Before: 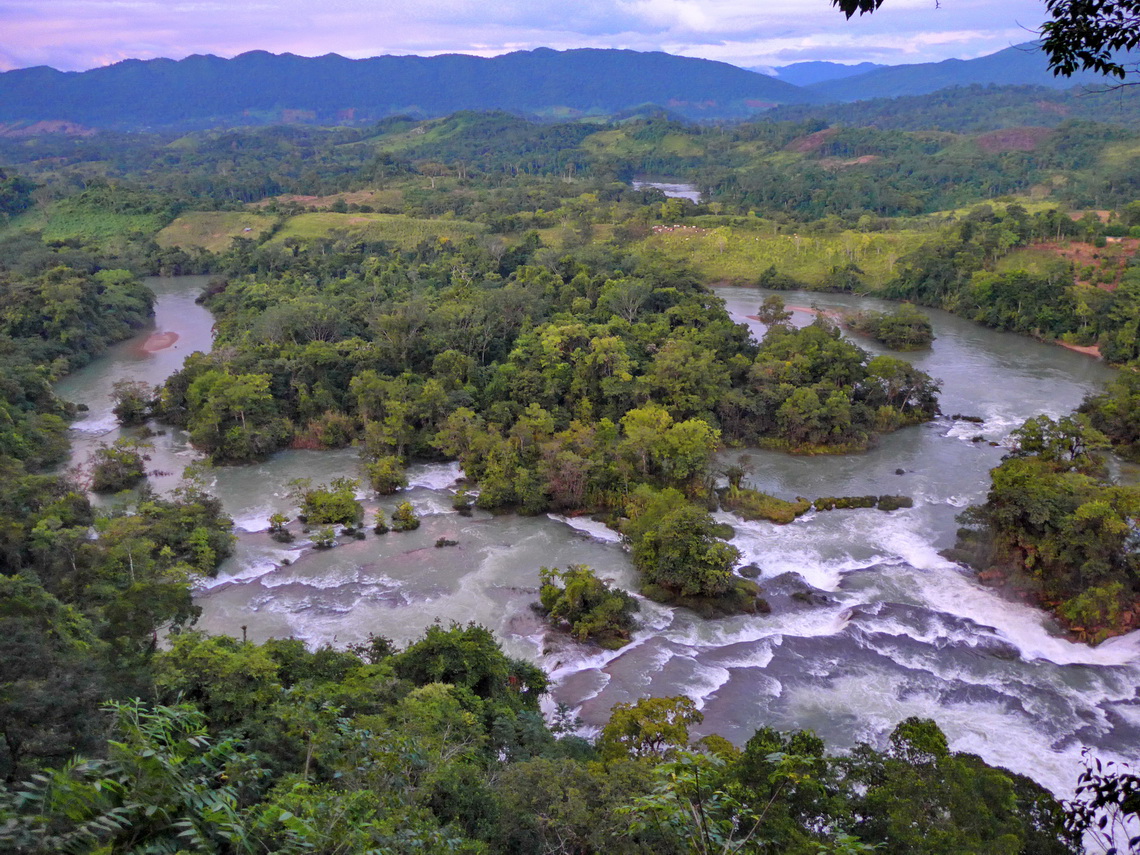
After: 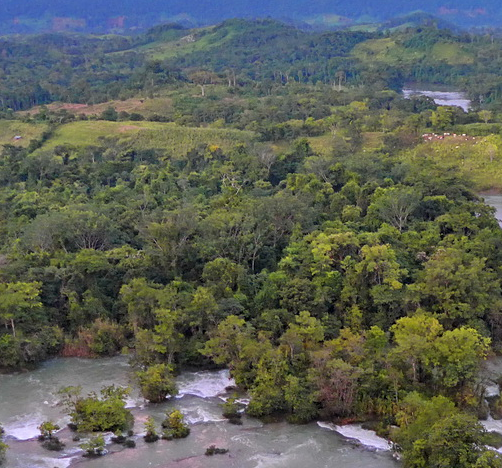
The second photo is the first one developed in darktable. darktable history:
crop: left 20.248%, top 10.86%, right 35.675%, bottom 34.321%
sharpen: amount 0.2
